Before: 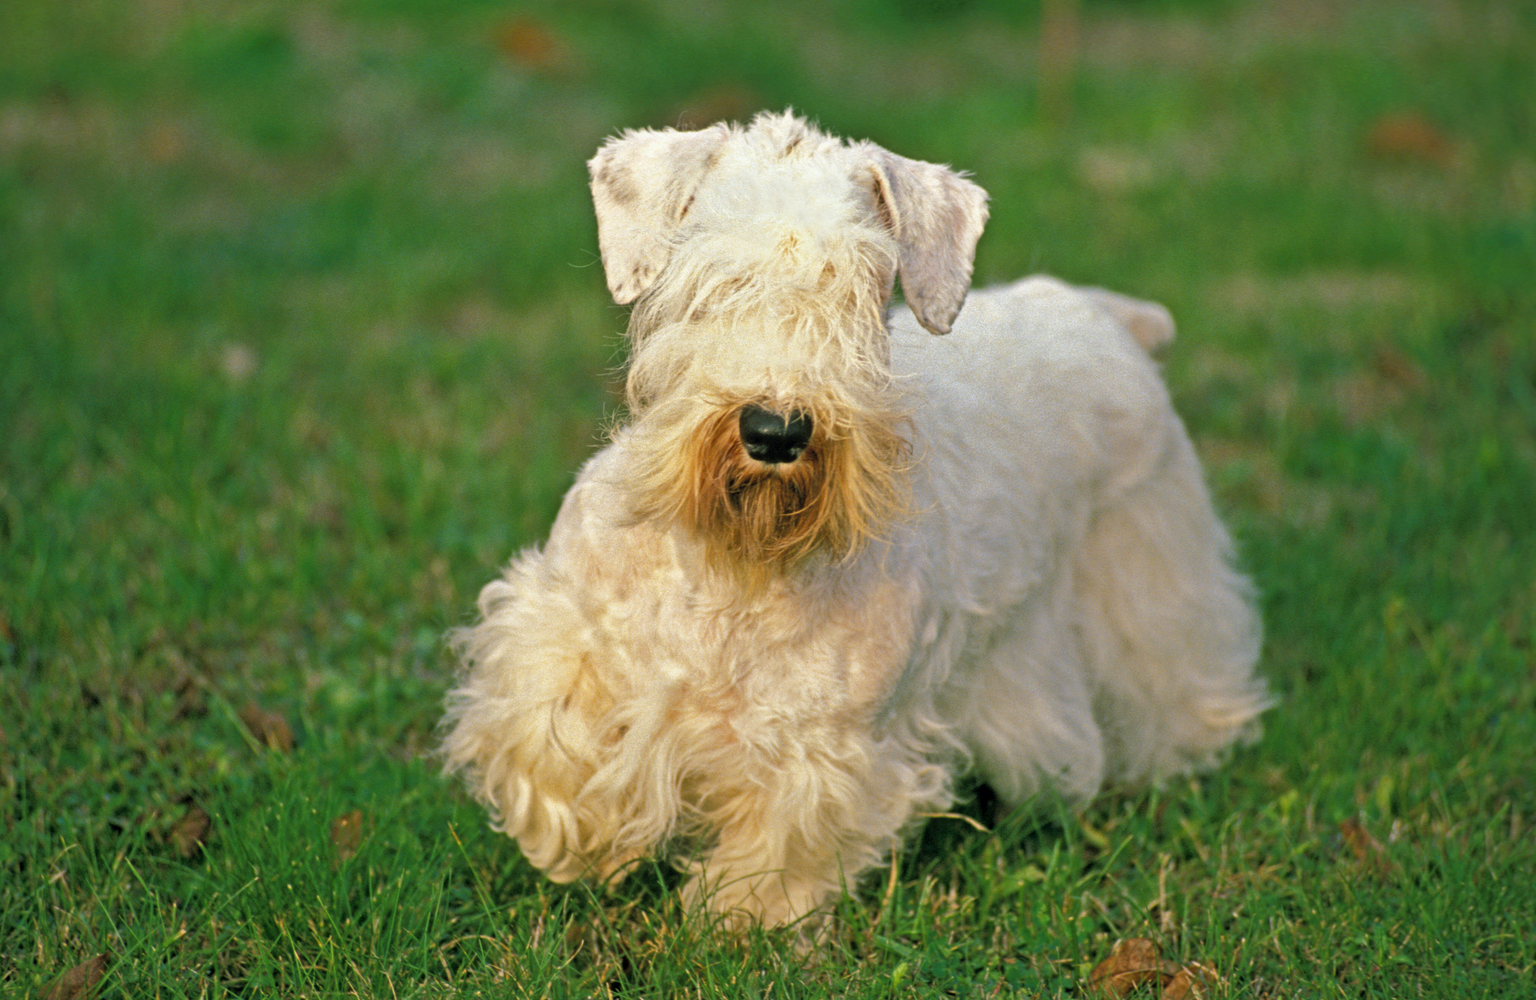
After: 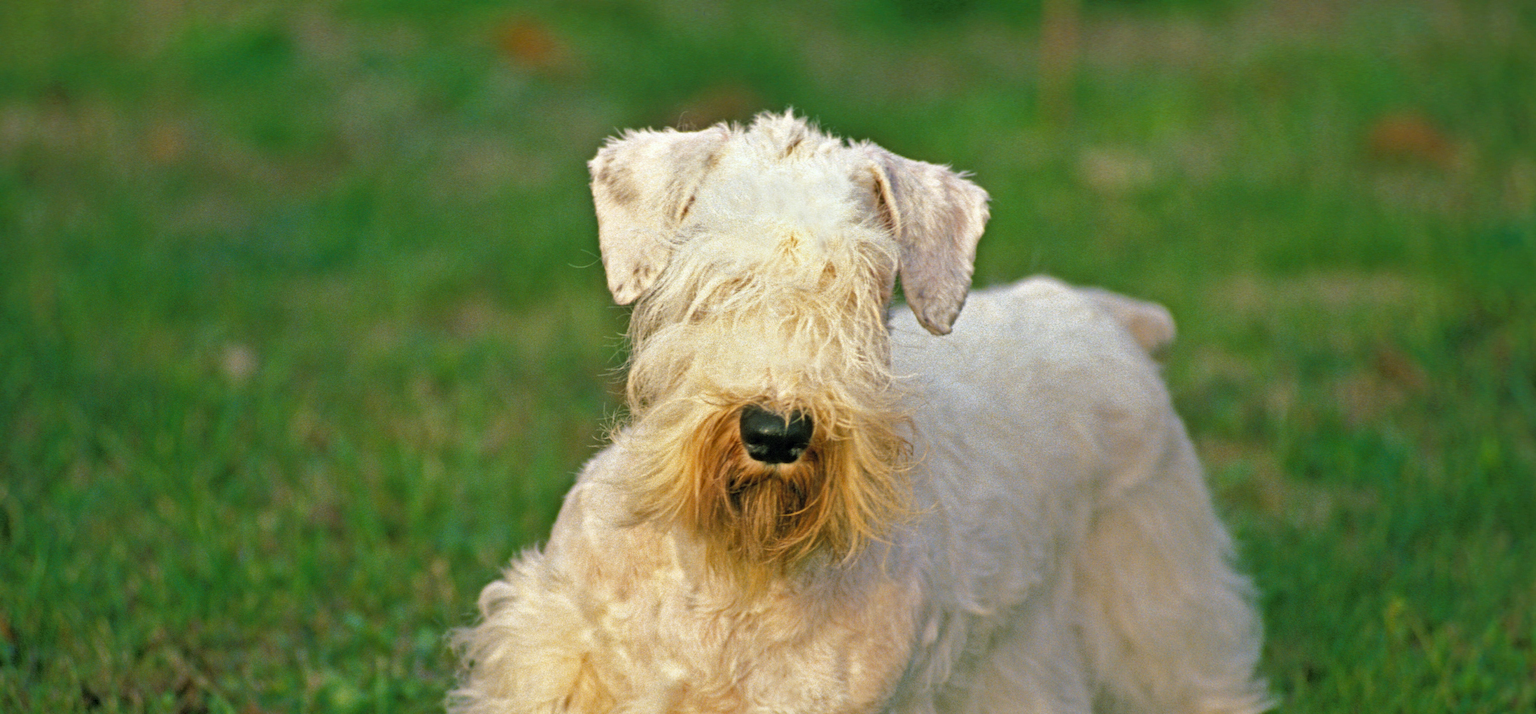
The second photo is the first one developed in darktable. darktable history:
haze removal: compatibility mode true, adaptive false
crop: bottom 28.576%
